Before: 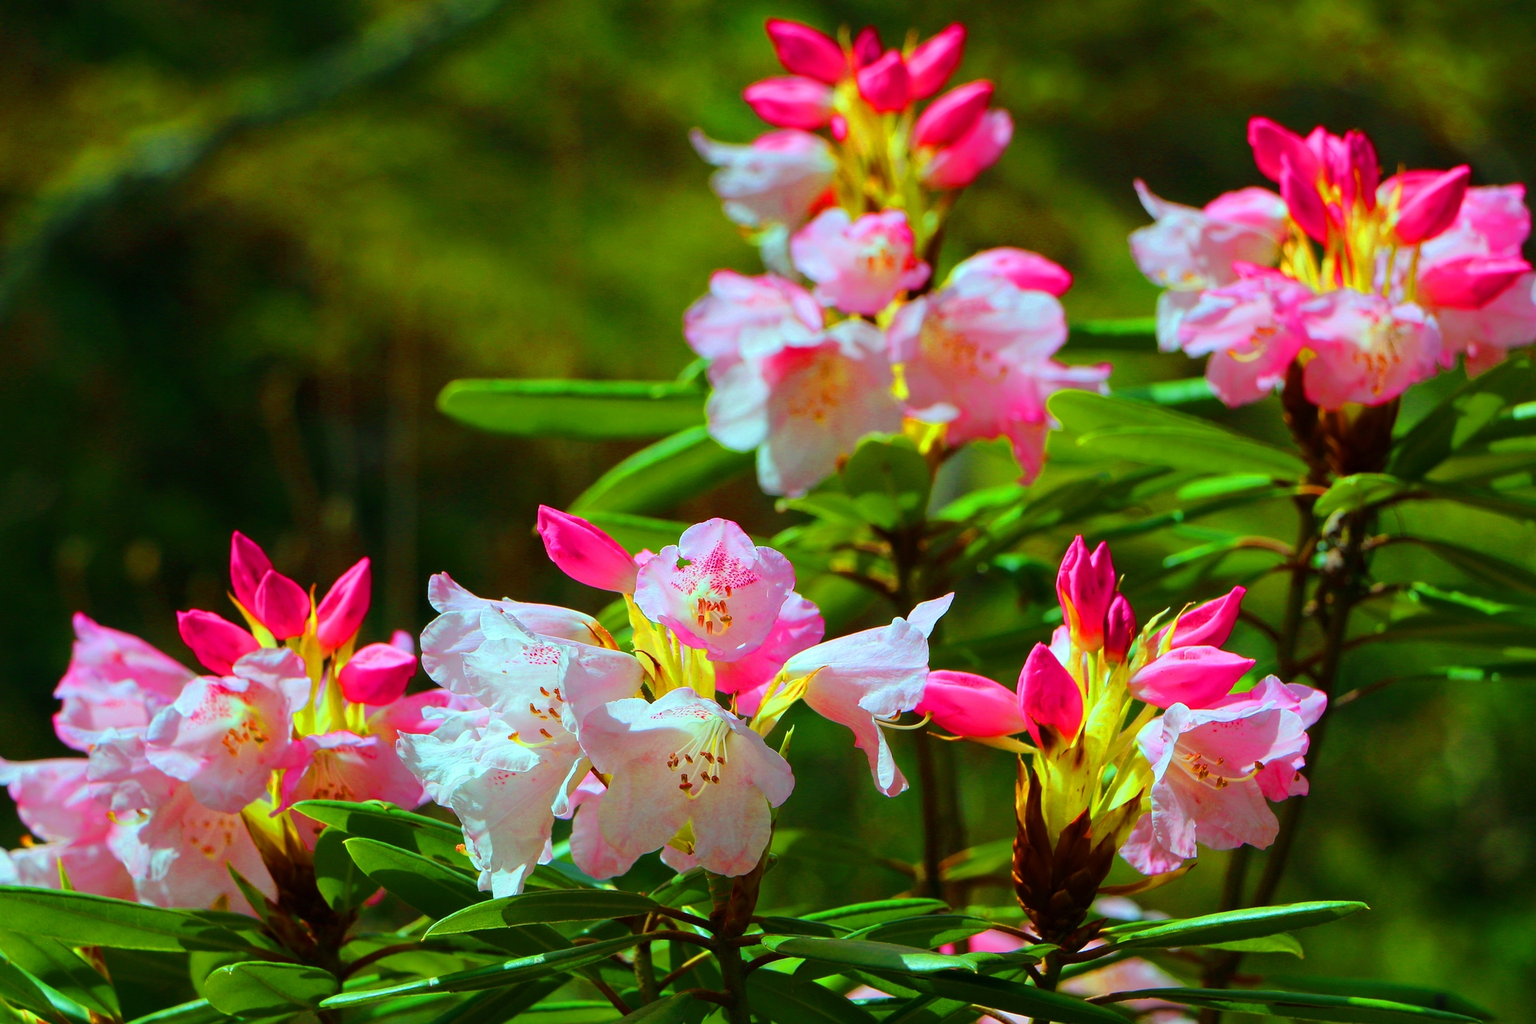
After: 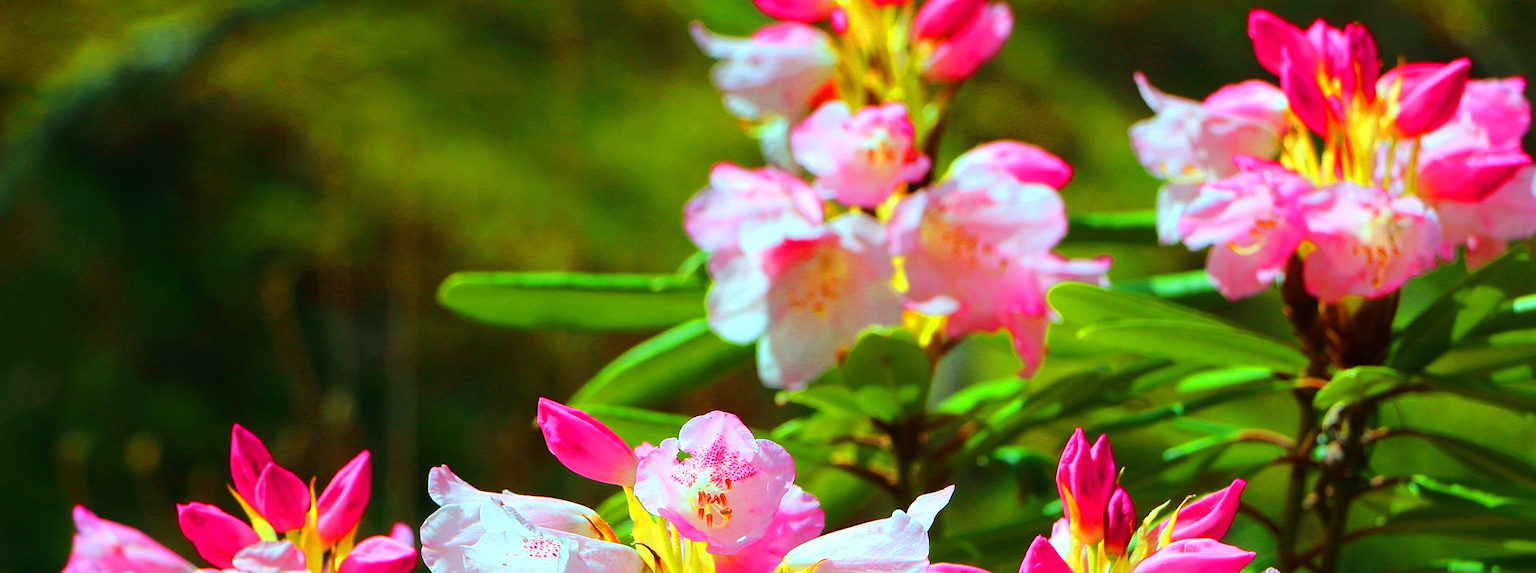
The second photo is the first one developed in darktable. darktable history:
exposure: black level correction 0, exposure 0.394 EV, compensate exposure bias true, compensate highlight preservation false
crop and rotate: top 10.543%, bottom 33.431%
